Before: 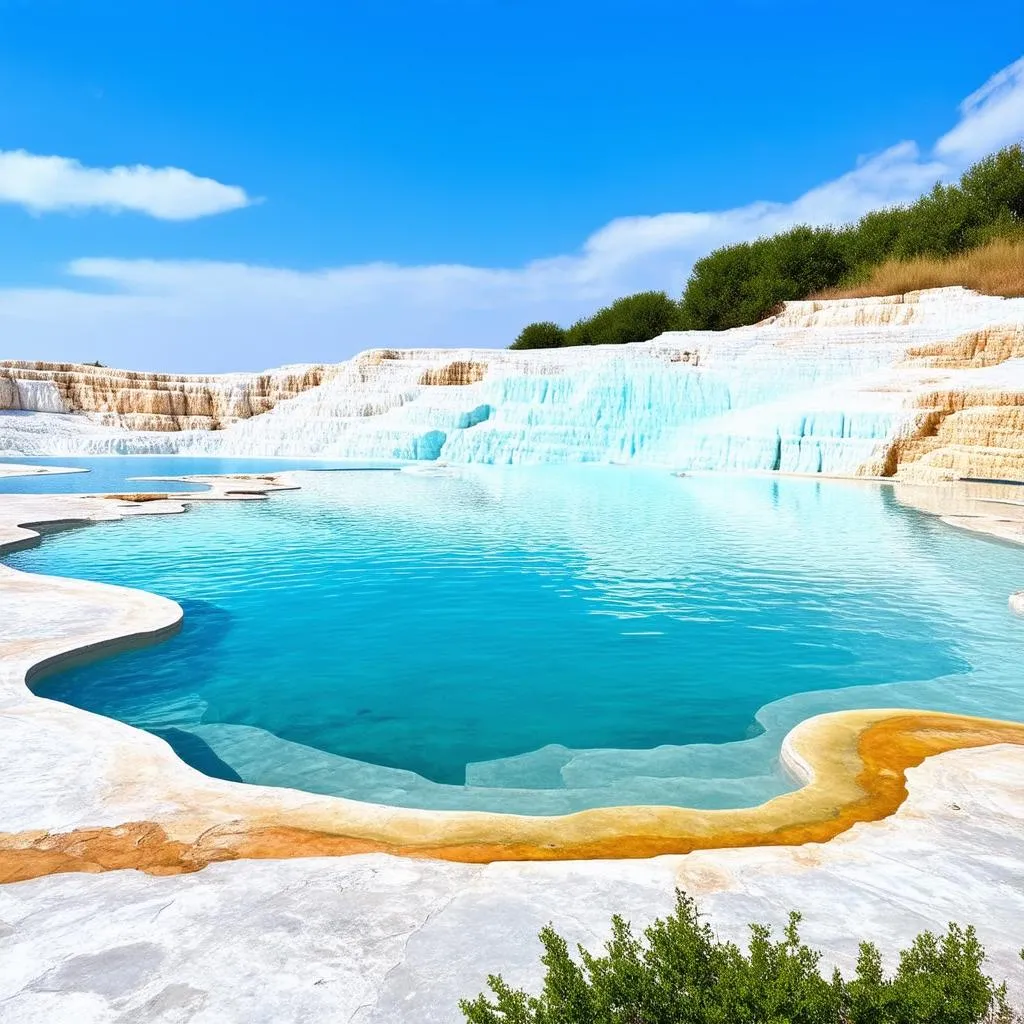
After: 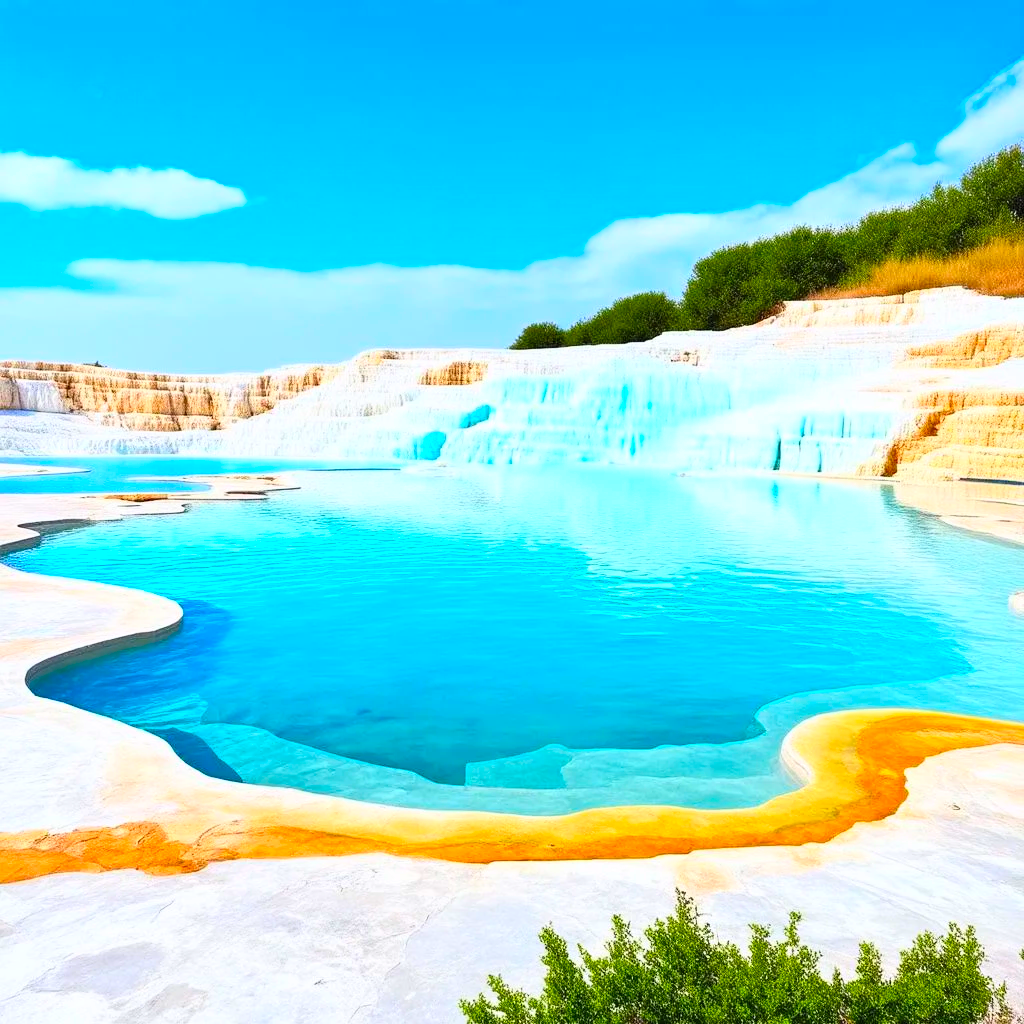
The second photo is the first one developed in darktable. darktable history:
contrast brightness saturation: contrast 0.2, brightness 0.204, saturation 0.804
